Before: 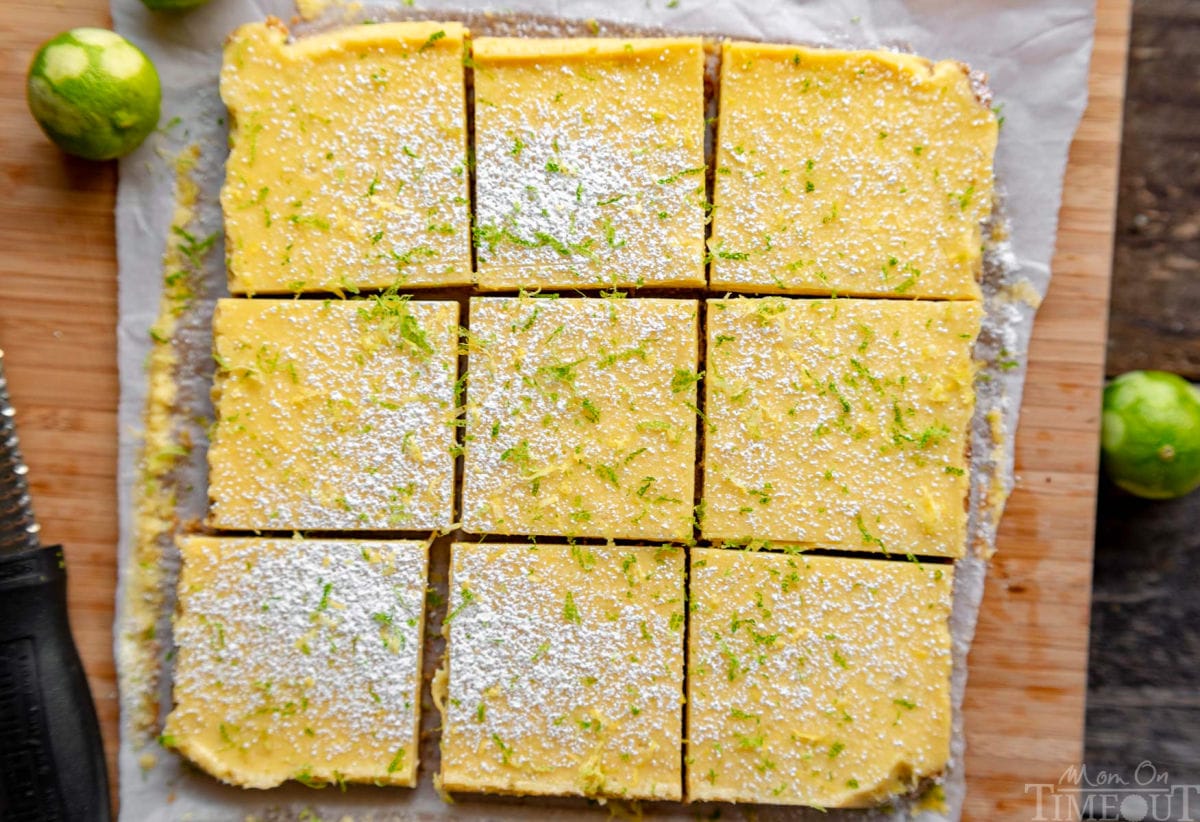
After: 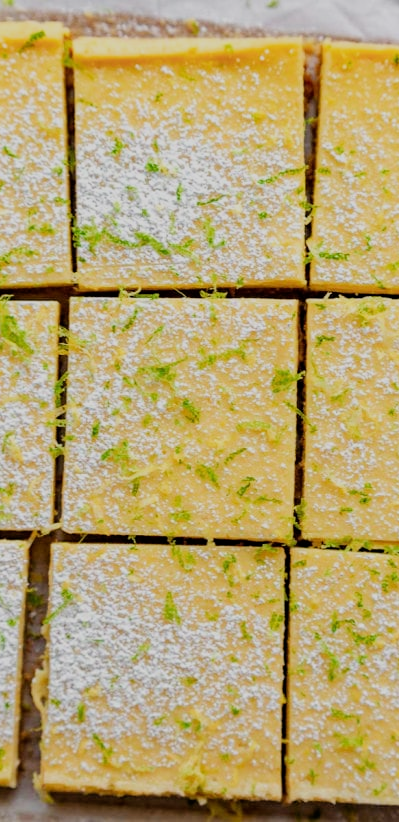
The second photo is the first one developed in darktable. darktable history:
crop: left 33.36%, right 33.36%
filmic rgb: black relative exposure -7.65 EV, white relative exposure 4.56 EV, hardness 3.61
